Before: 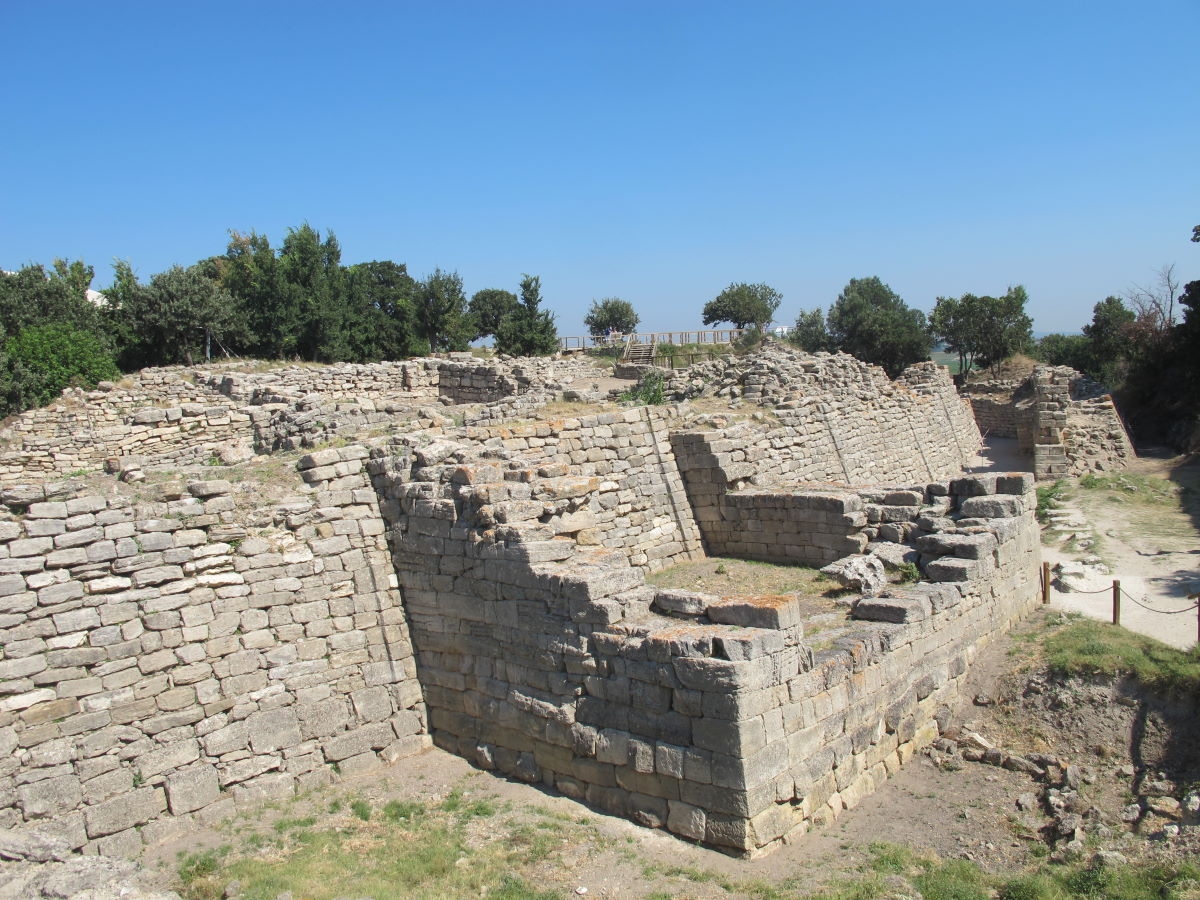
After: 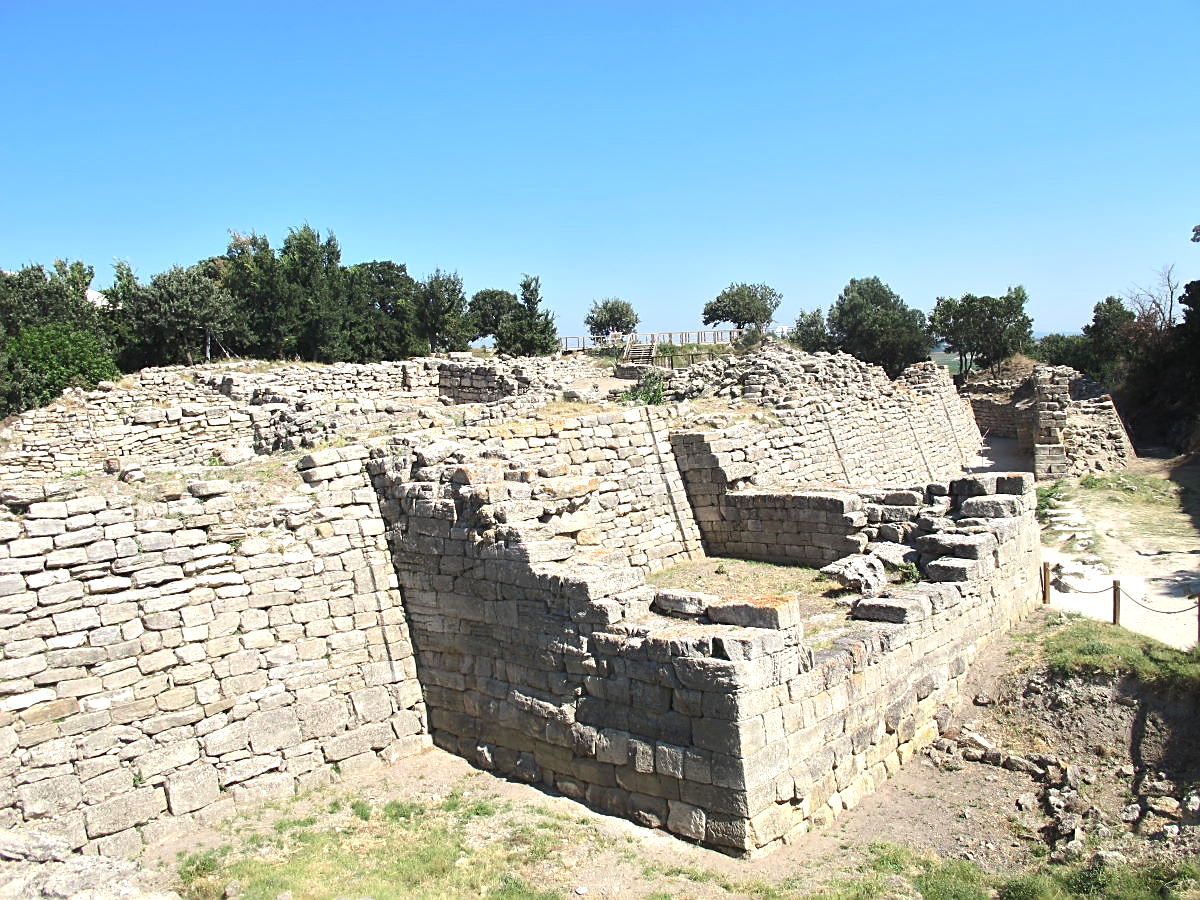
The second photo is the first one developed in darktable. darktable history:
sharpen: on, module defaults
tone equalizer: -8 EV 0.001 EV, -7 EV -0.002 EV, -6 EV 0.002 EV, -5 EV -0.03 EV, -4 EV -0.116 EV, -3 EV -0.169 EV, -2 EV 0.24 EV, -1 EV 0.702 EV, +0 EV 0.493 EV
